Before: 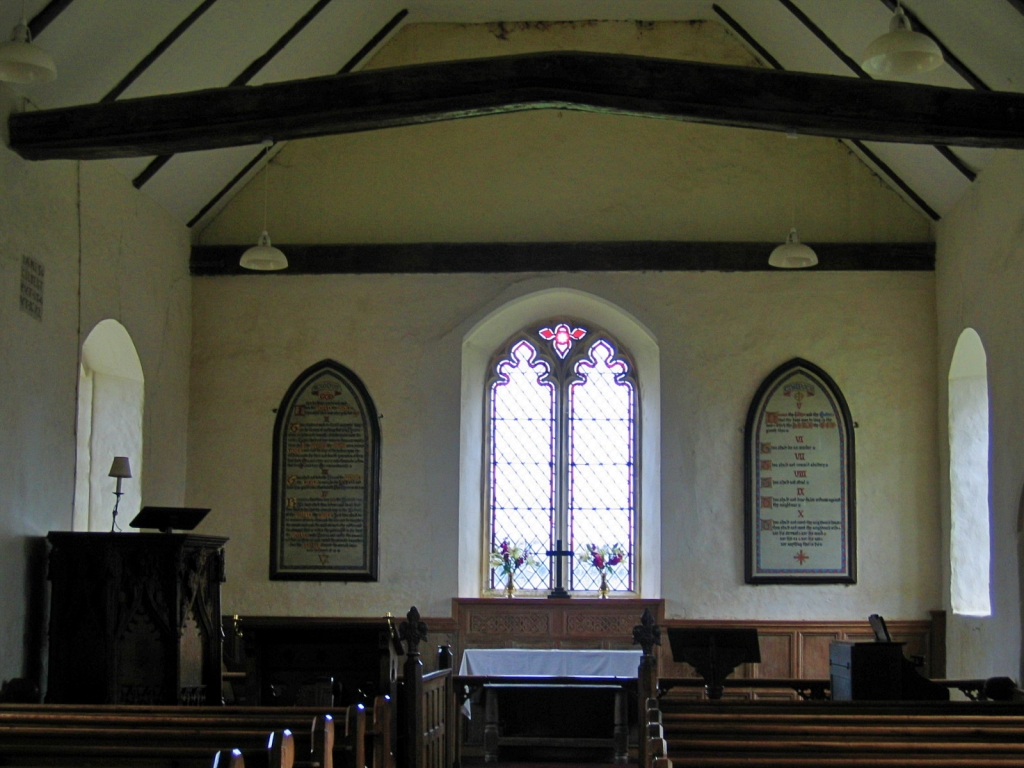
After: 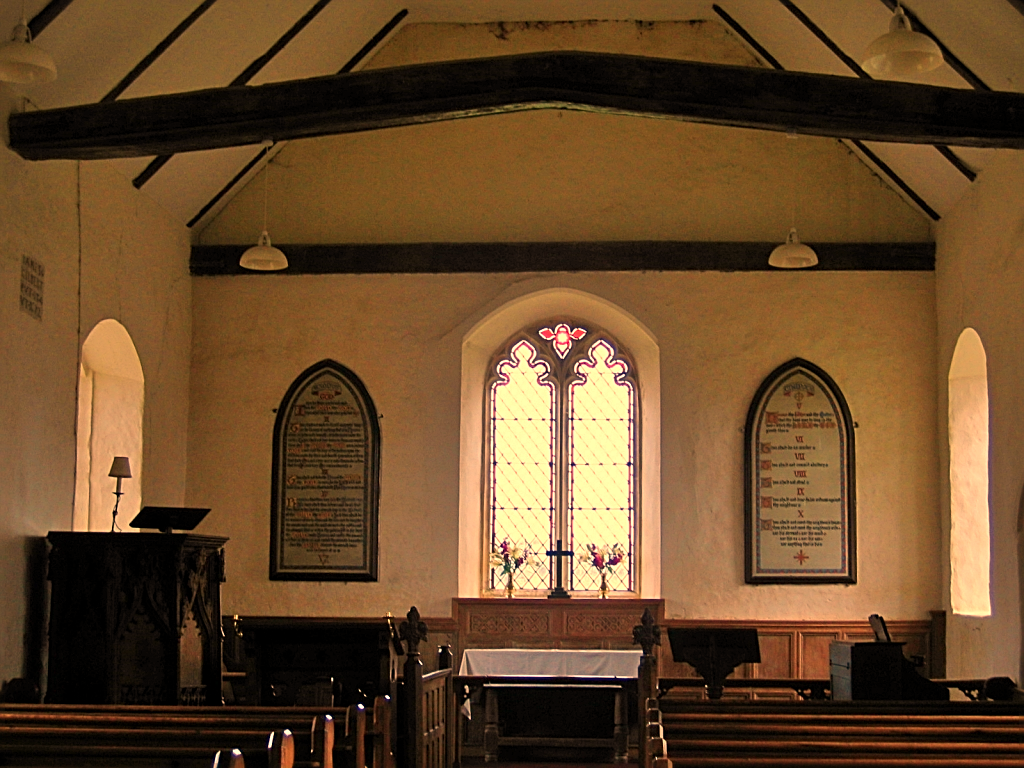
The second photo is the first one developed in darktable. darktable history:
white balance: red 1.467, blue 0.684
tone equalizer: on, module defaults
sharpen: on, module defaults
